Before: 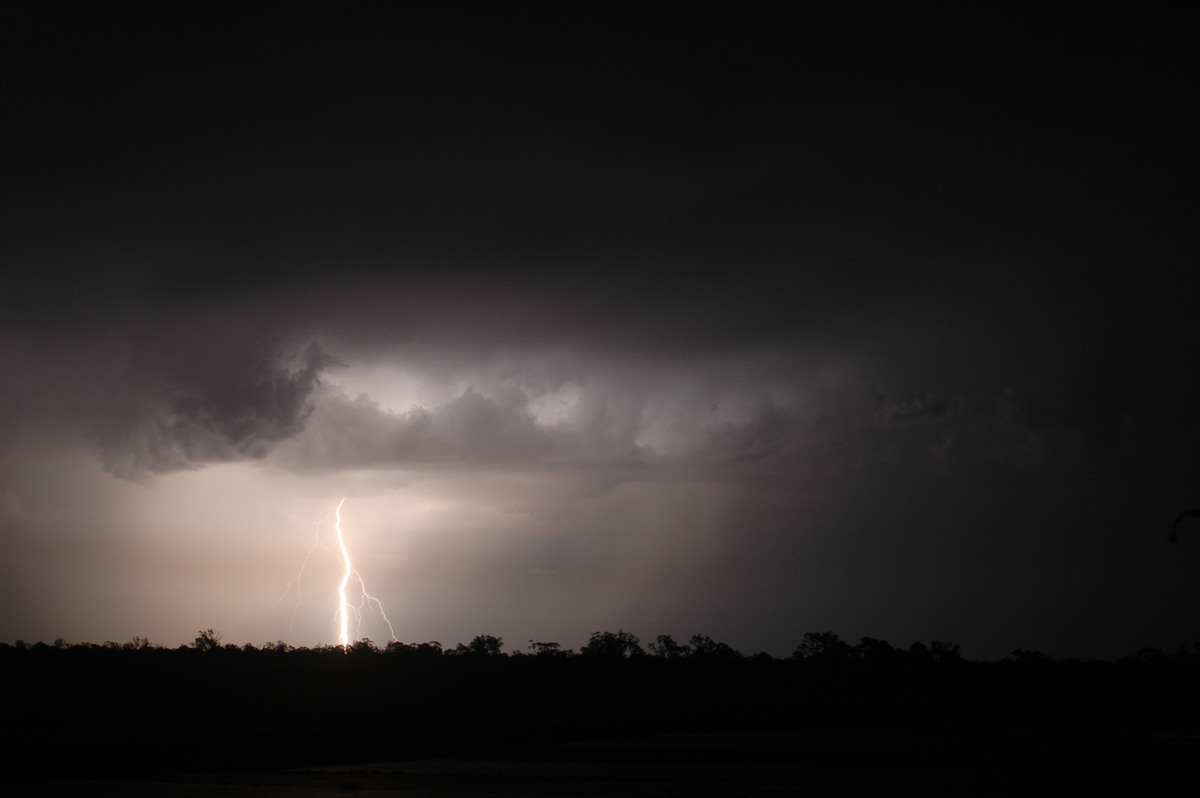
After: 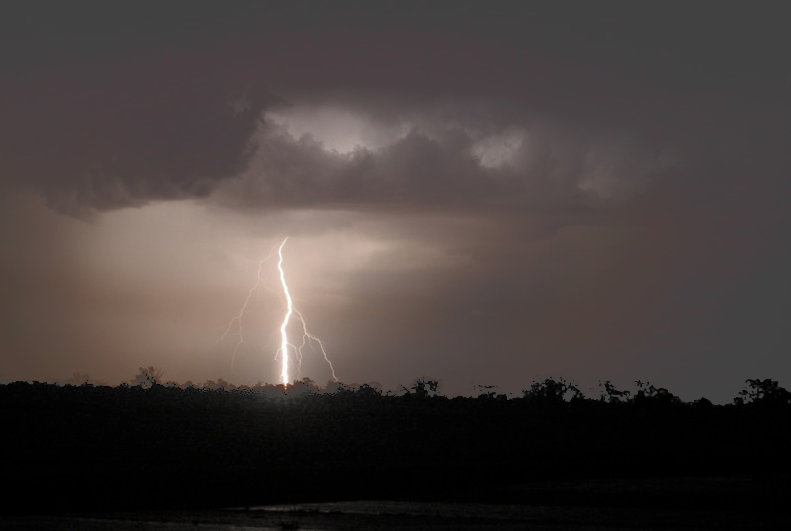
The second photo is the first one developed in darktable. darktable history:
crop and rotate: angle -0.82°, left 3.71%, top 31.912%, right 28.949%
tone curve: curves: ch0 [(0, 0) (0.003, 0.277) (0.011, 0.277) (0.025, 0.279) (0.044, 0.282) (0.069, 0.286) (0.1, 0.289) (0.136, 0.294) (0.177, 0.318) (0.224, 0.345) (0.277, 0.379) (0.335, 0.425) (0.399, 0.481) (0.468, 0.542) (0.543, 0.594) (0.623, 0.662) (0.709, 0.731) (0.801, 0.792) (0.898, 0.851) (1, 1)], color space Lab, independent channels, preserve colors none
contrast brightness saturation: brightness -0.524
